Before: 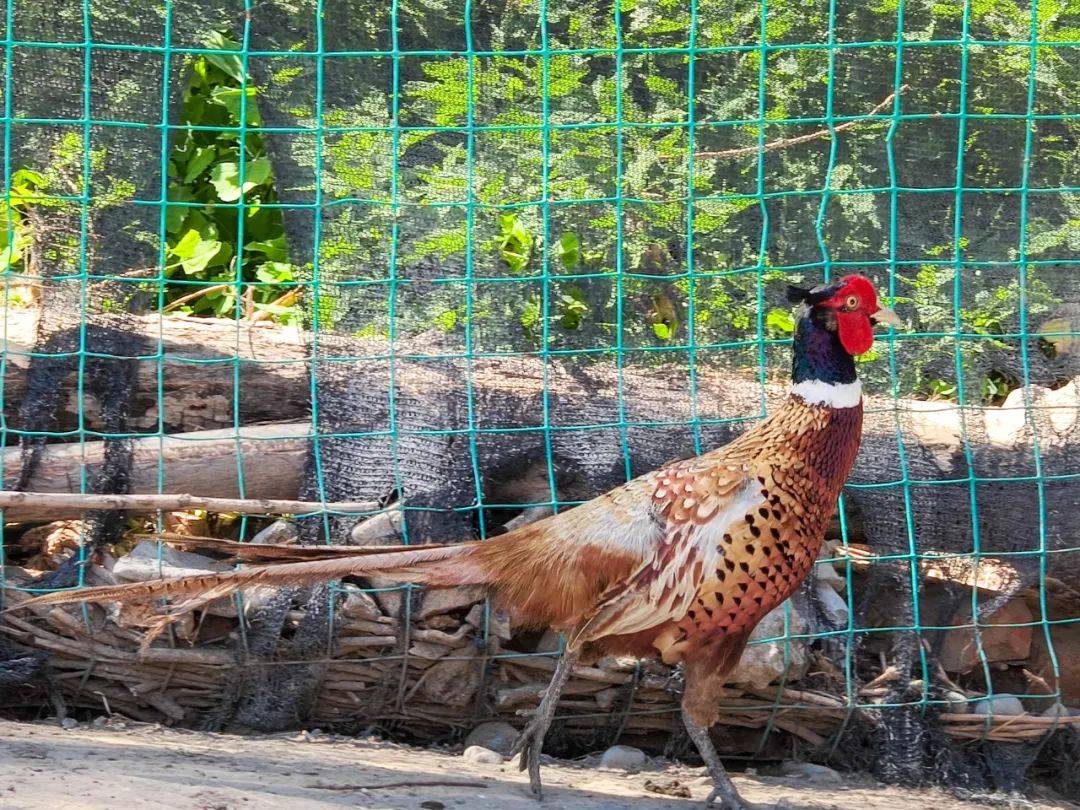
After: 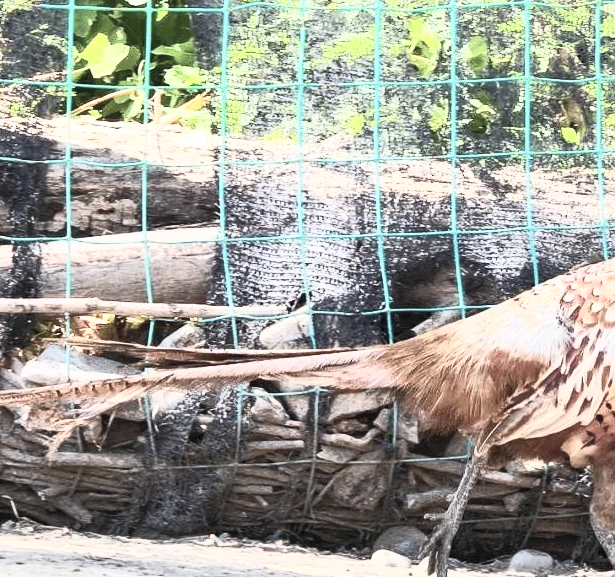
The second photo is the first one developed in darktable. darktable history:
contrast brightness saturation: contrast 0.575, brightness 0.575, saturation -0.337
crop: left 8.561%, top 24.206%, right 34.414%, bottom 4.492%
